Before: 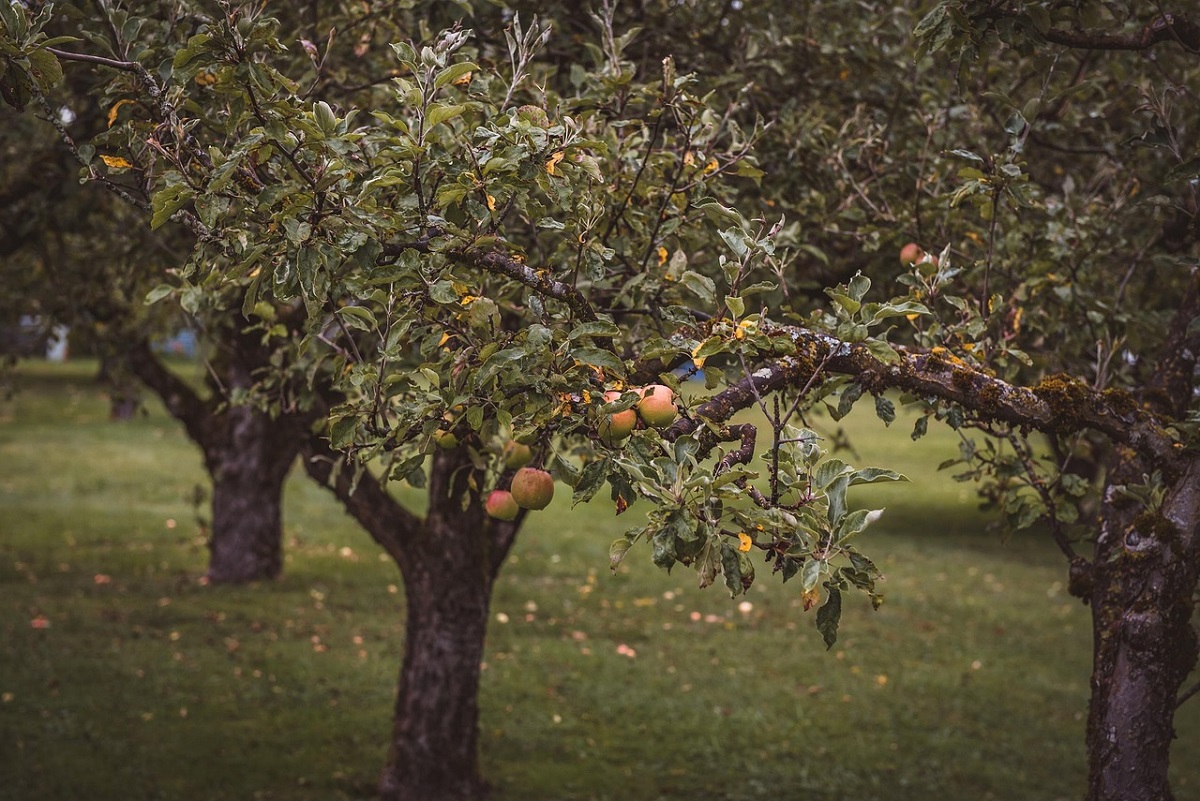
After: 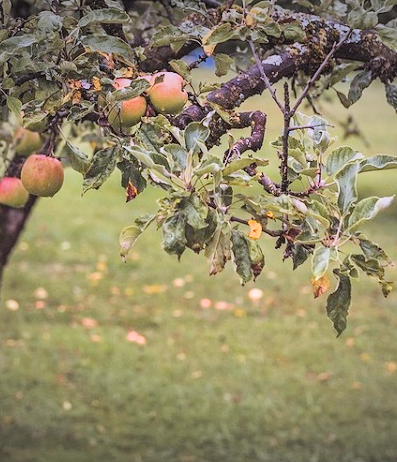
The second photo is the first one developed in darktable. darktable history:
vignetting: fall-off radius 100%, width/height ratio 1.337
filmic rgb: black relative exposure -7.15 EV, white relative exposure 5.36 EV, hardness 3.02, color science v6 (2022)
graduated density: hue 238.83°, saturation 50%
crop: left 40.878%, top 39.176%, right 25.993%, bottom 3.081%
exposure: exposure 2 EV, compensate highlight preservation false
